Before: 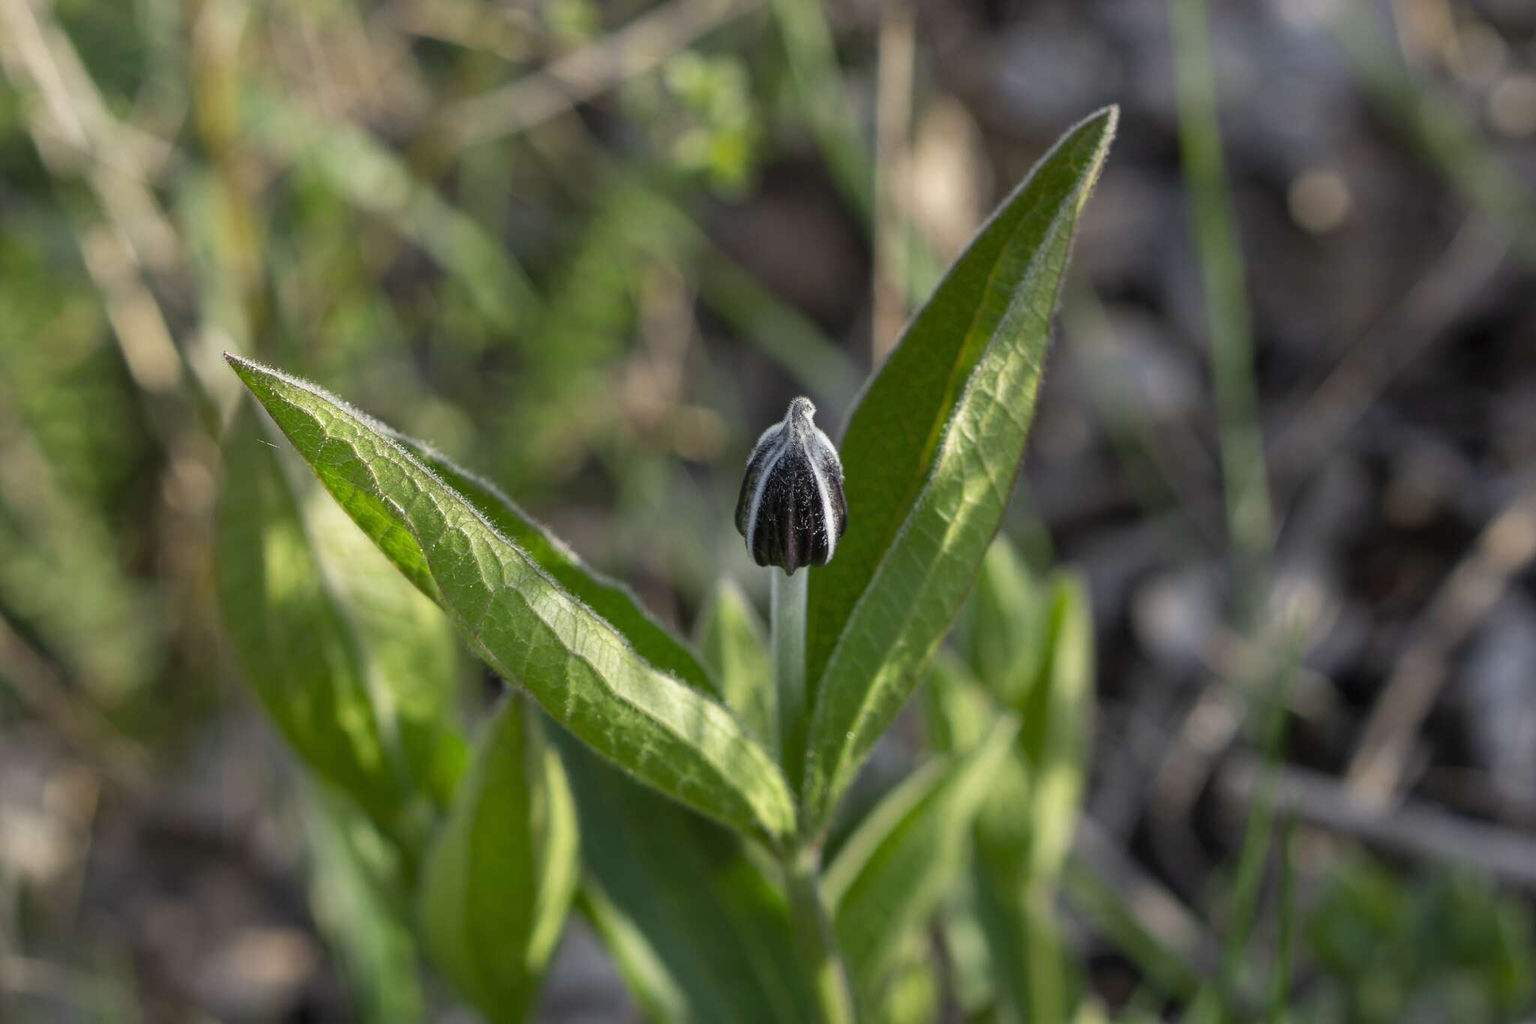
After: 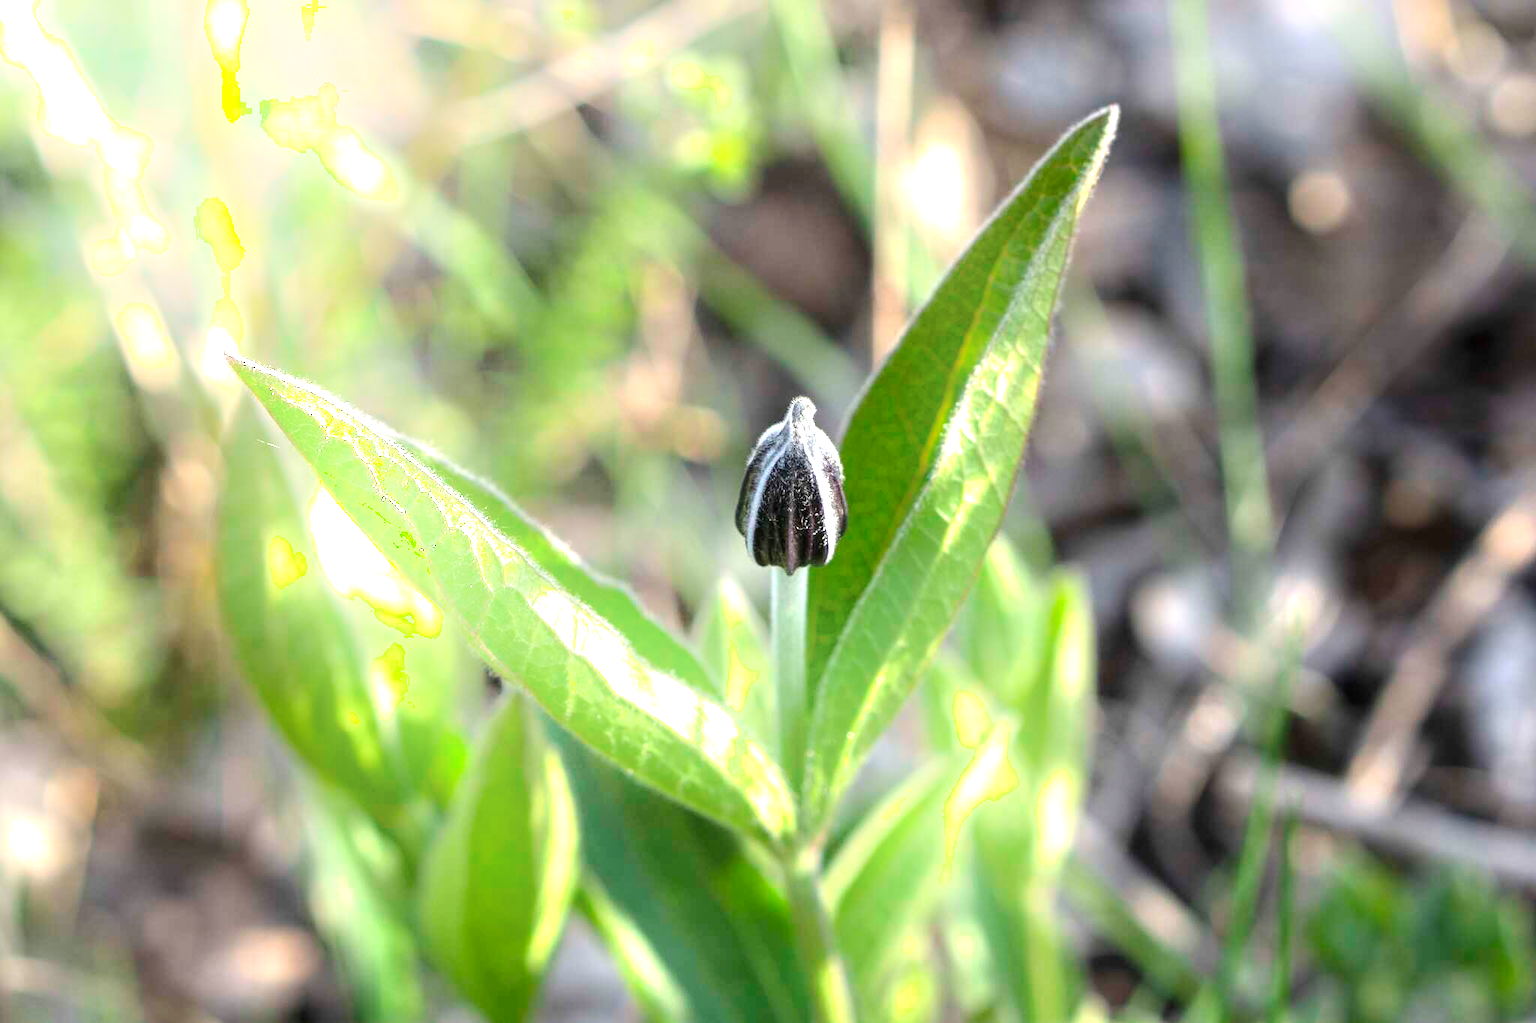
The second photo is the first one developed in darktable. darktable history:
shadows and highlights: shadows -90, highlights 90, soften with gaussian
exposure: black level correction 0, exposure 1.625 EV, compensate exposure bias true, compensate highlight preservation false
rotate and perspective: automatic cropping original format, crop left 0, crop top 0
